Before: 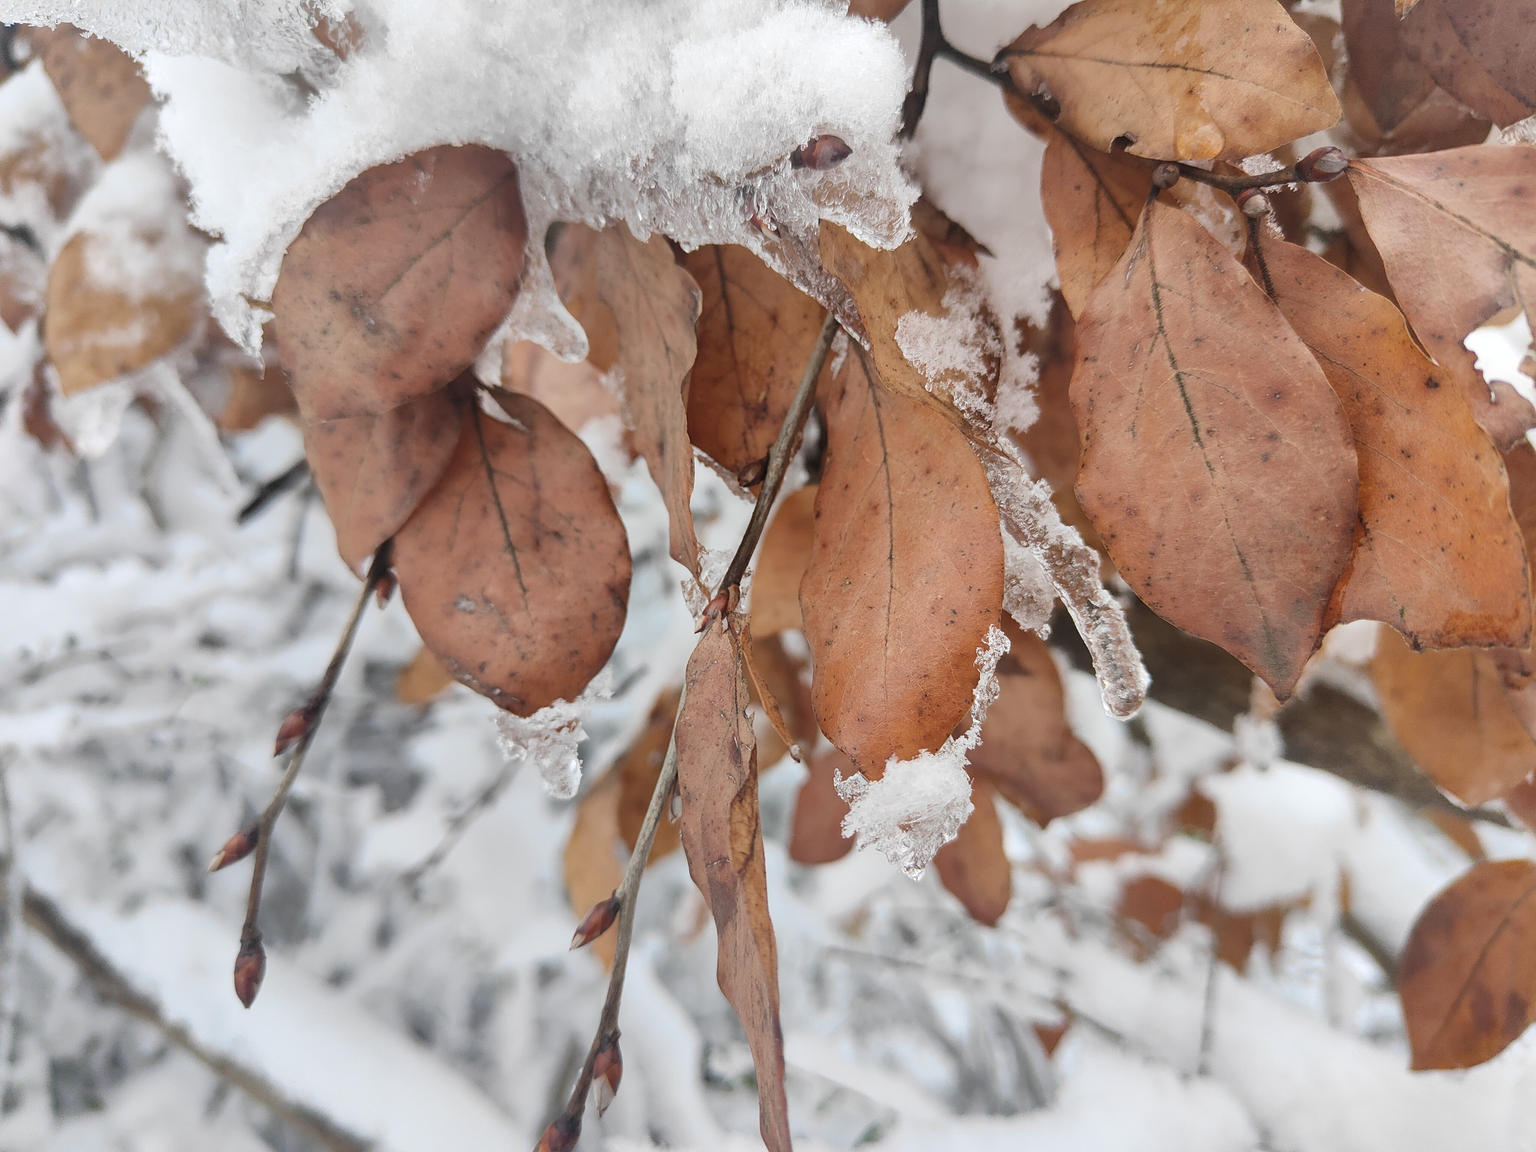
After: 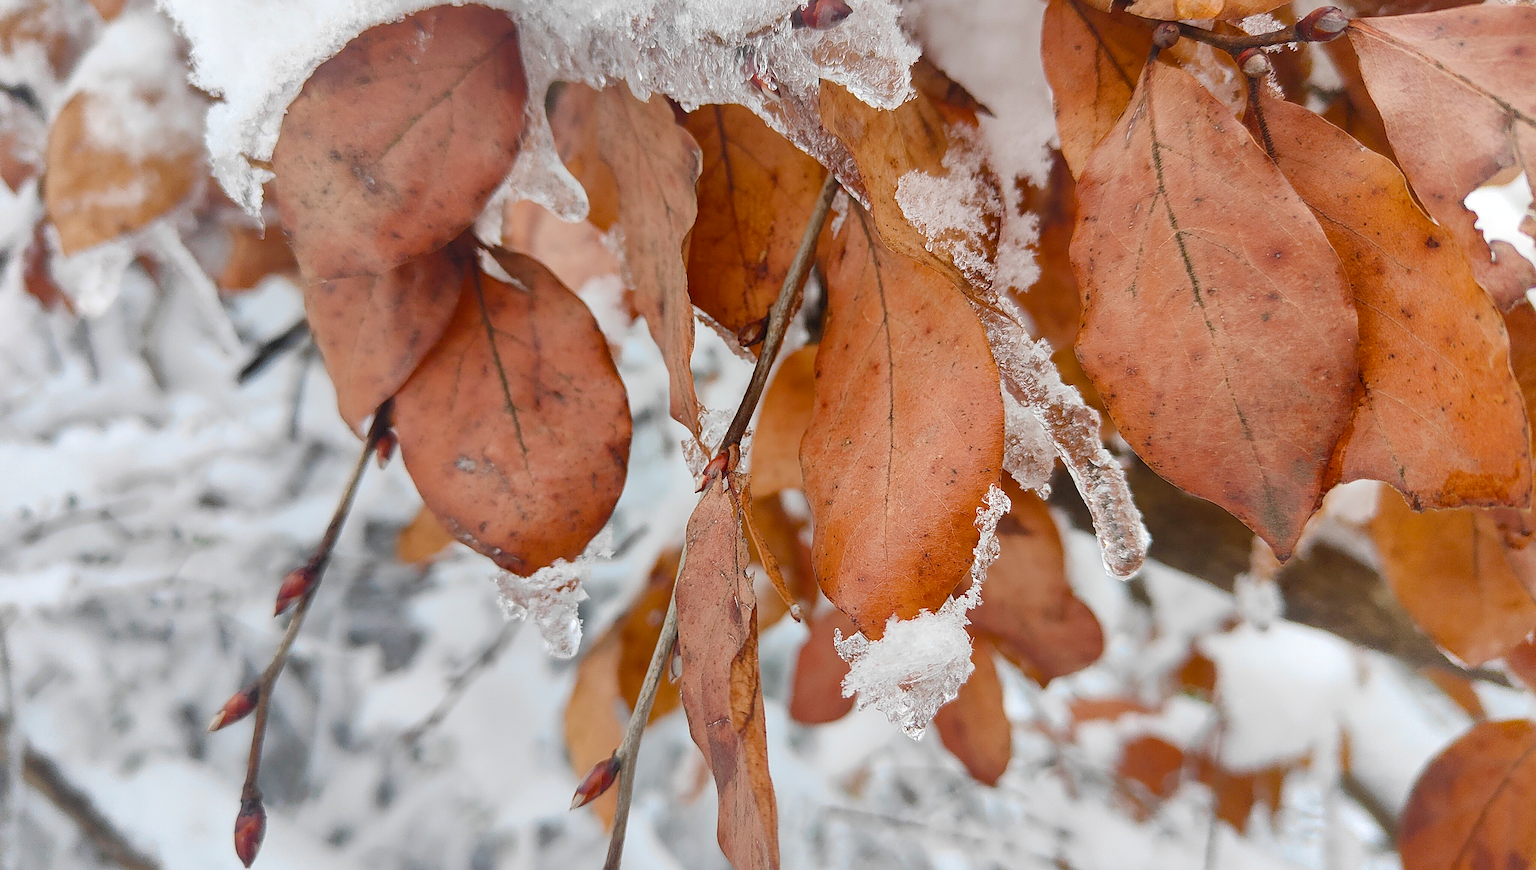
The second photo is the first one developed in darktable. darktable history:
color balance rgb: perceptual saturation grading › global saturation 13.837%, perceptual saturation grading › highlights -30.711%, perceptual saturation grading › shadows 51.714%, global vibrance 20%
crop and rotate: top 12.228%, bottom 12.21%
tone equalizer: luminance estimator HSV value / RGB max
sharpen: on, module defaults
